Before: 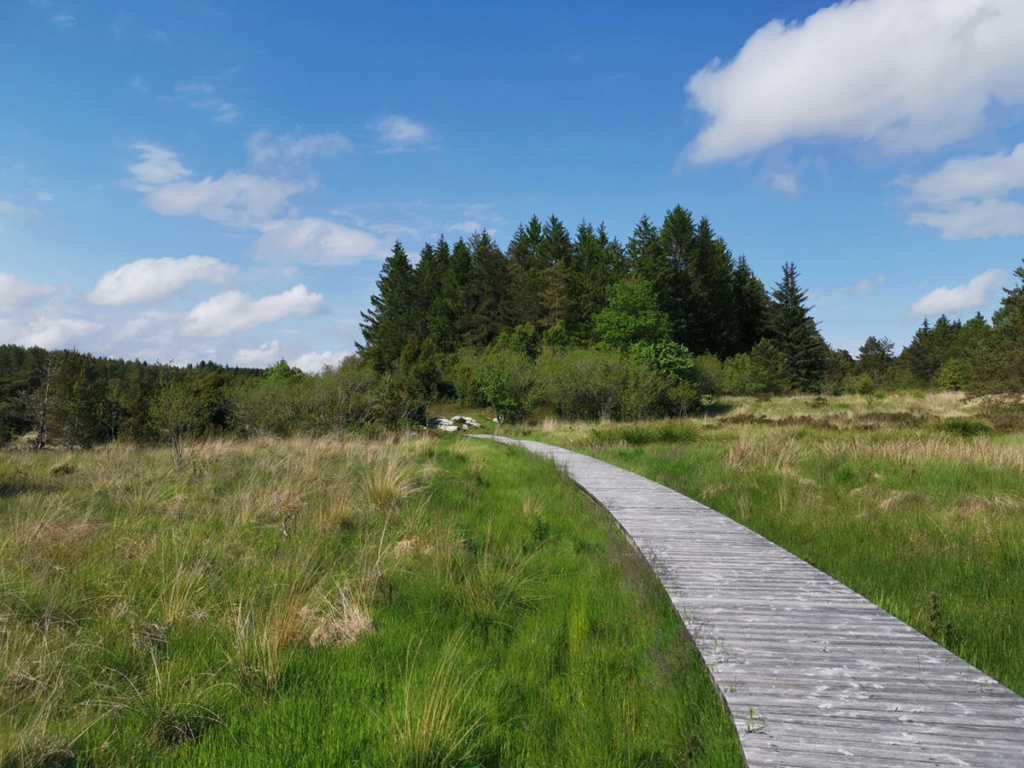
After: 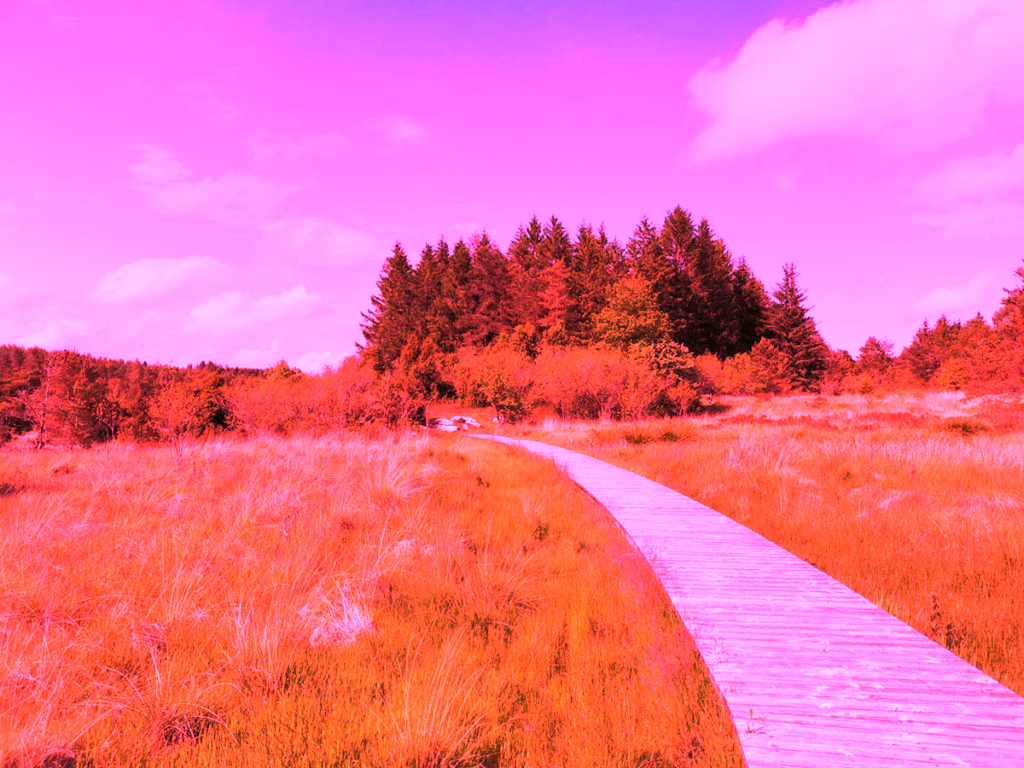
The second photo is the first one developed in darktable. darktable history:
white balance: red 4.26, blue 1.802
graduated density: on, module defaults
